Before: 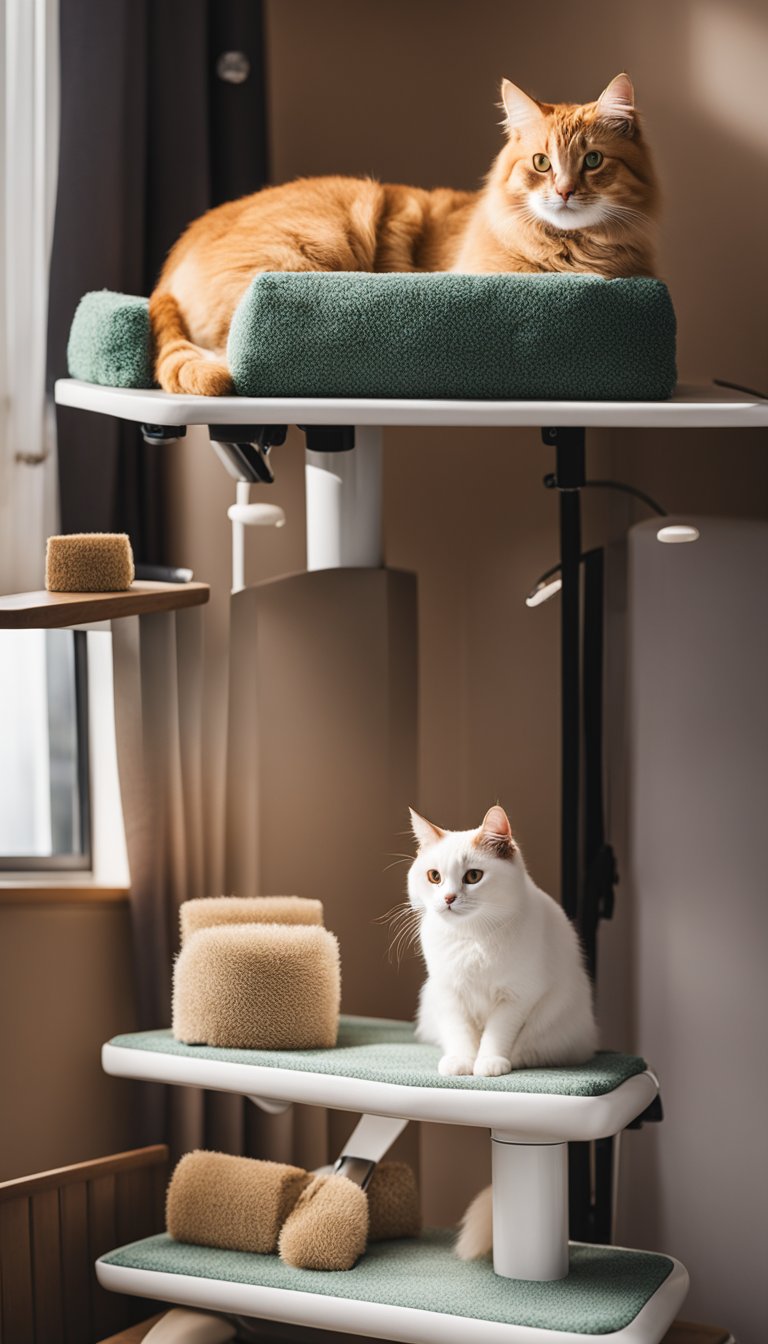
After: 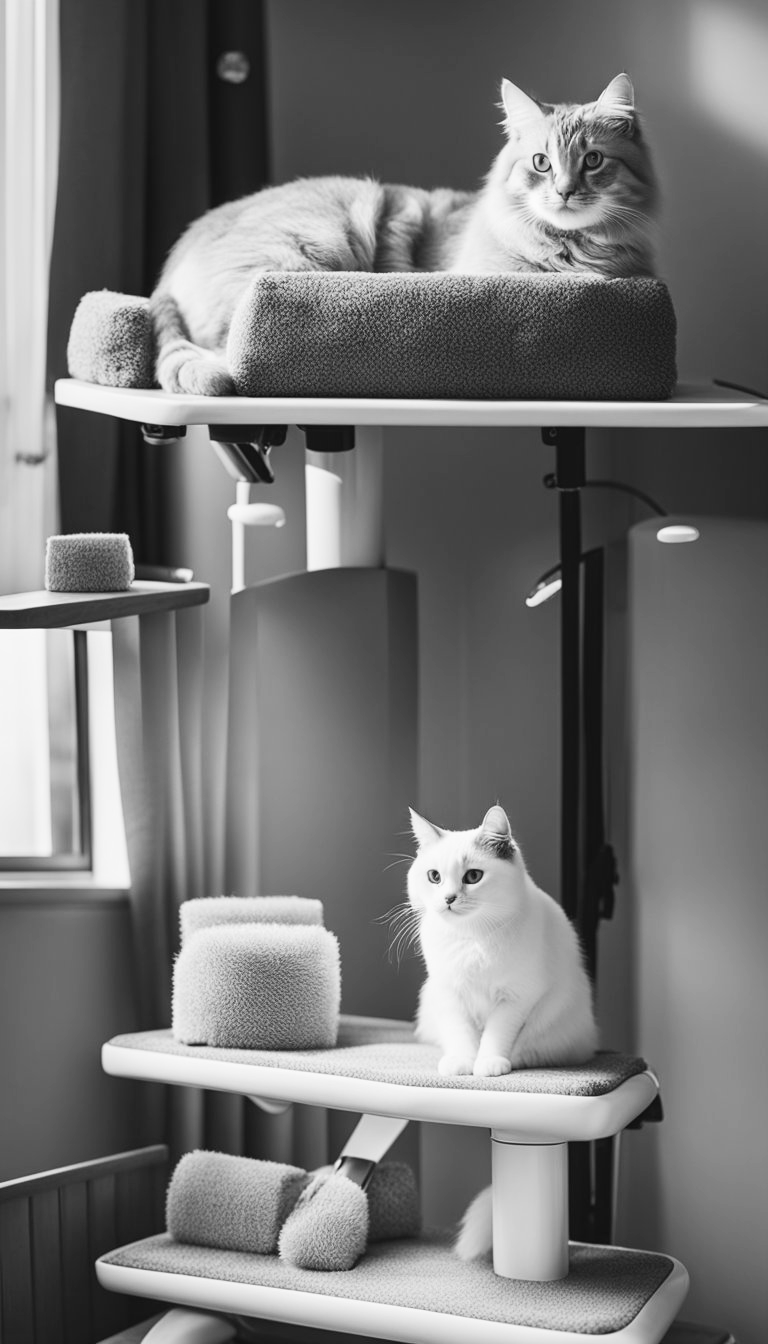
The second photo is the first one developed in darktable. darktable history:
contrast brightness saturation: contrast 0.2, brightness 0.16, saturation 0.22
monochrome: a 32, b 64, size 2.3
